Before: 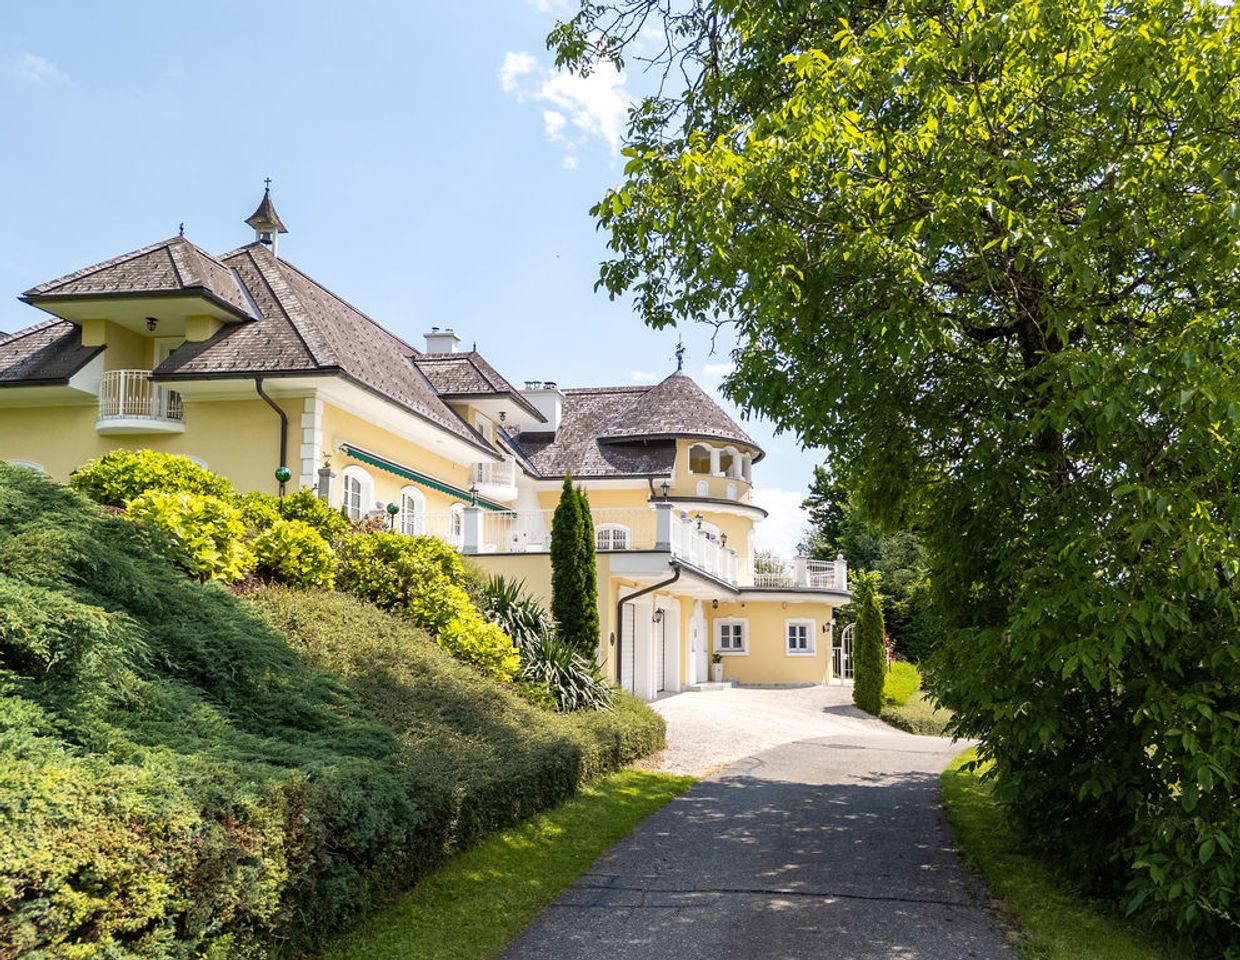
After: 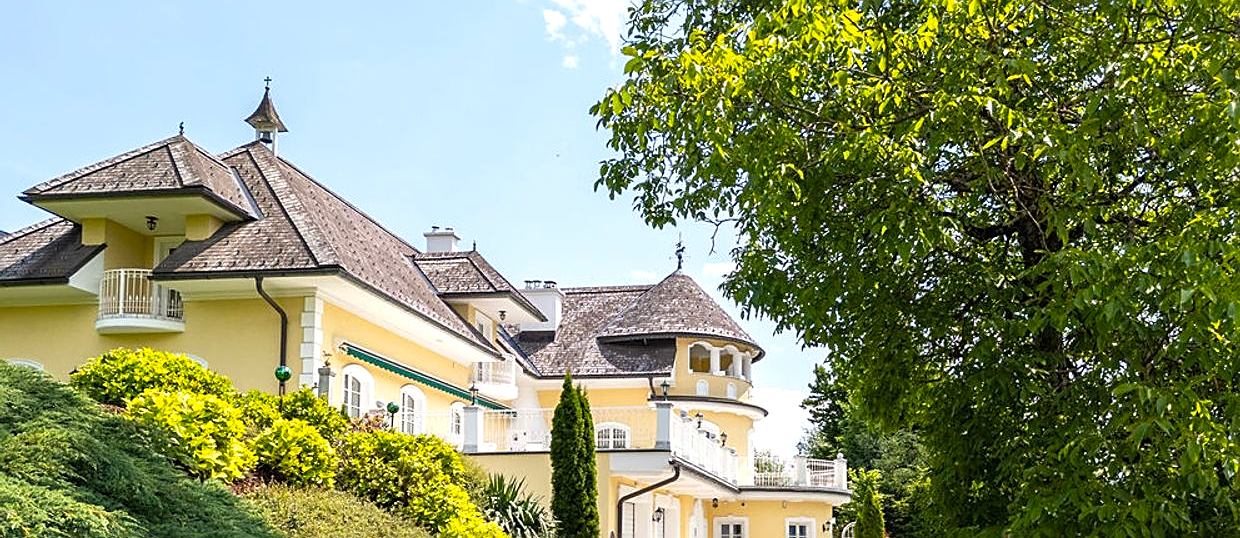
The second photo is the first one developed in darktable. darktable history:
crop and rotate: top 10.605%, bottom 33.274%
color balance: output saturation 110%
exposure: exposure 0.197 EV, compensate highlight preservation false
sharpen: on, module defaults
